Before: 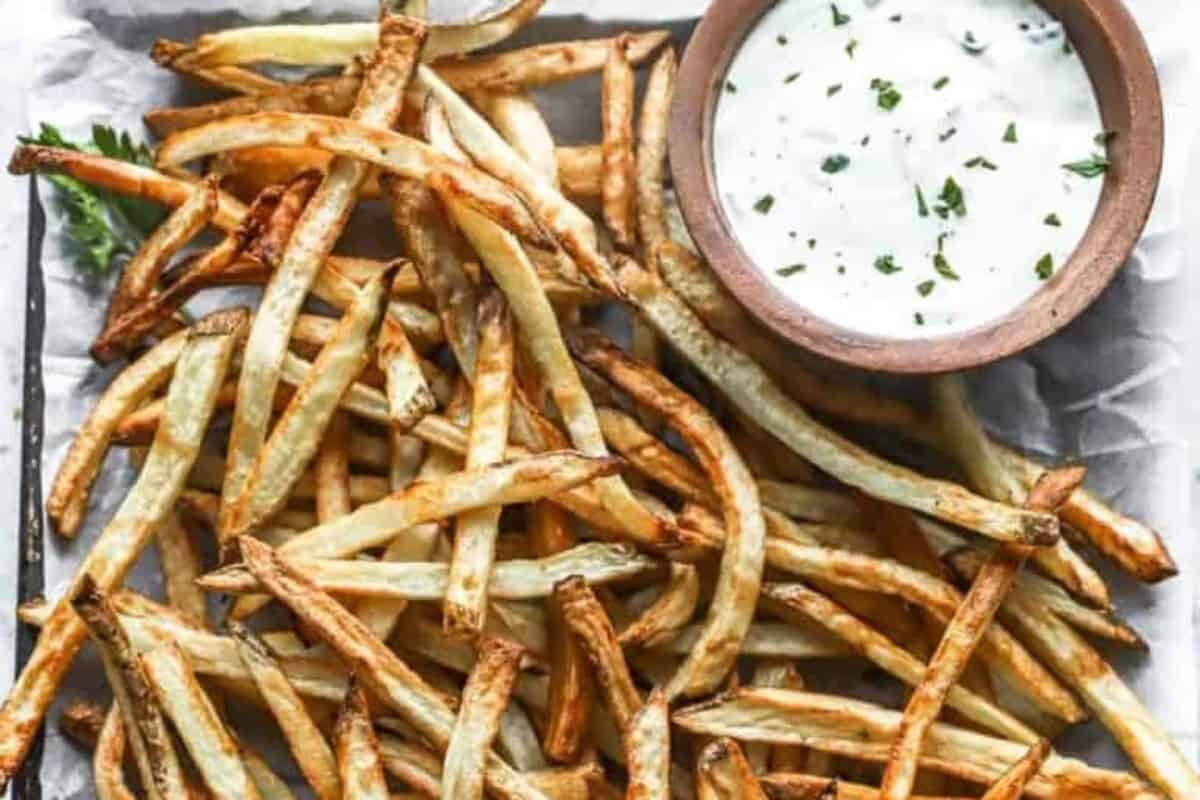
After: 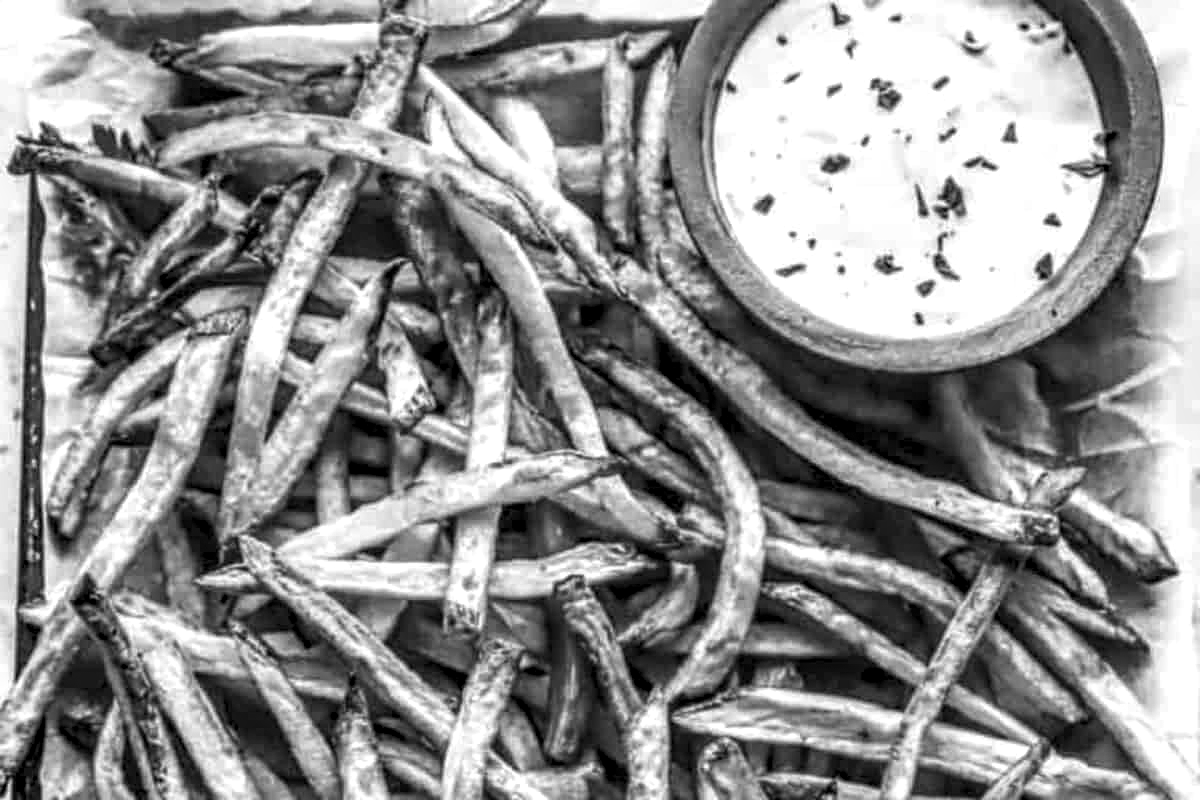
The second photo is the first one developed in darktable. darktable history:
monochrome: on, module defaults
local contrast: highlights 12%, shadows 38%, detail 183%, midtone range 0.471
